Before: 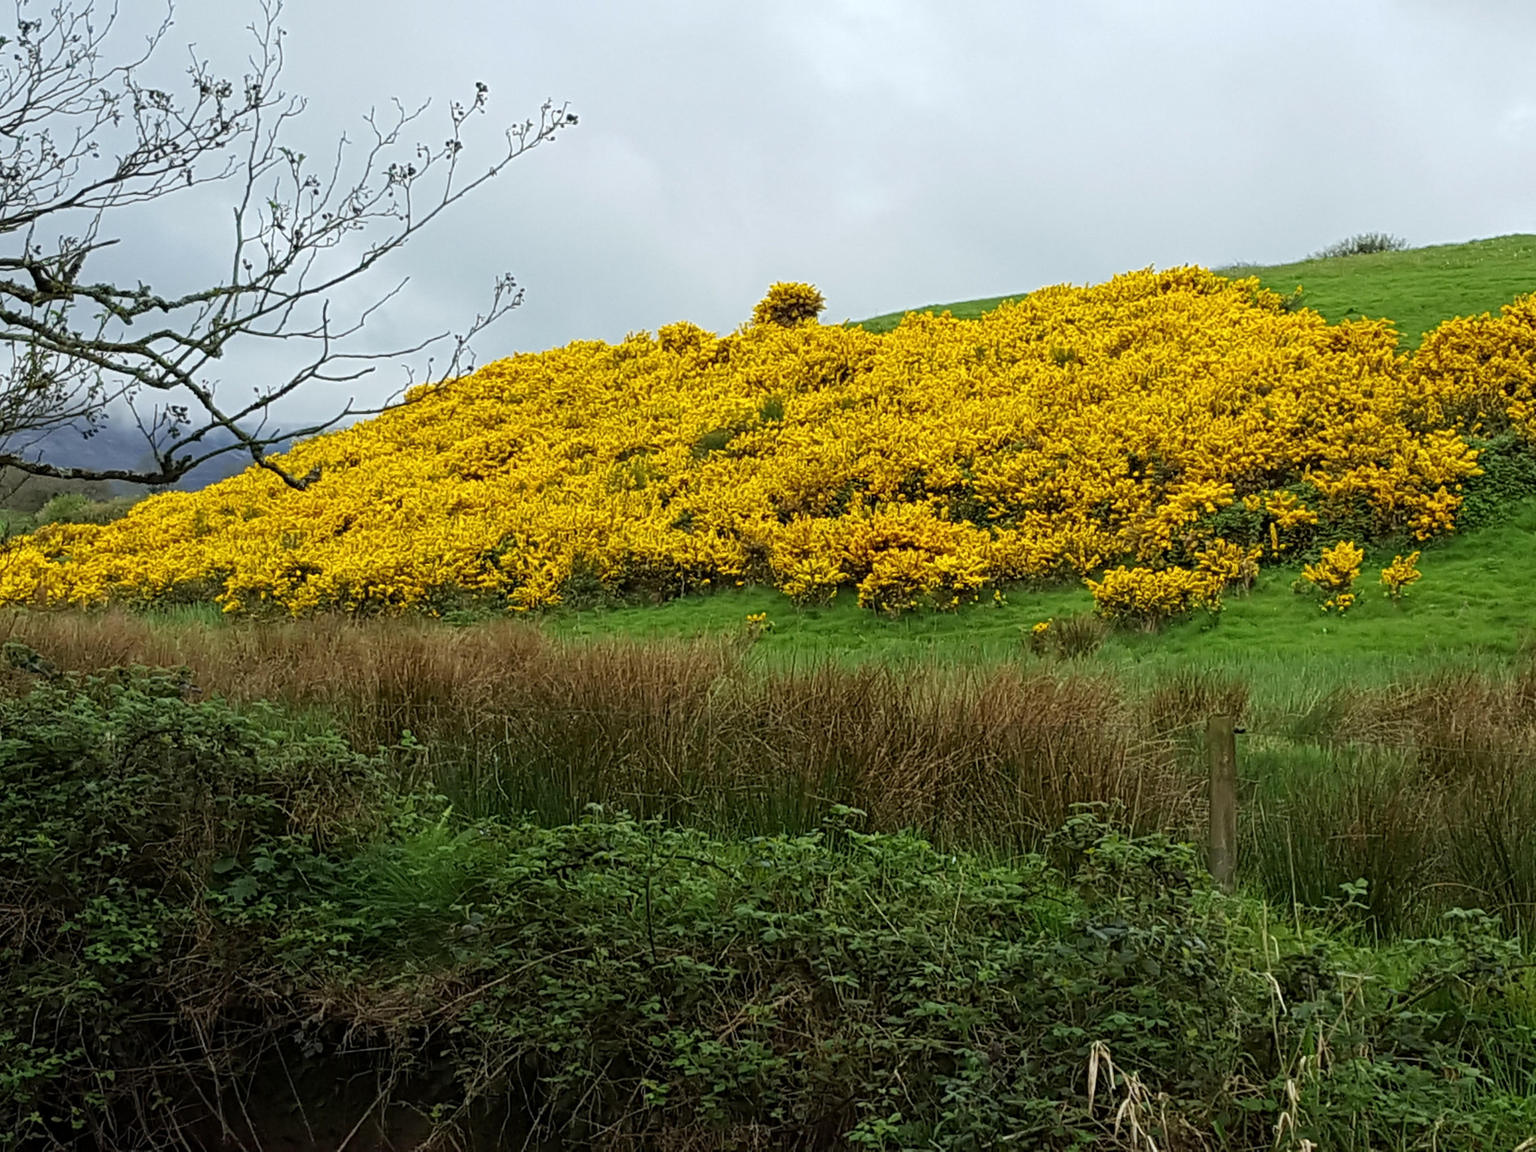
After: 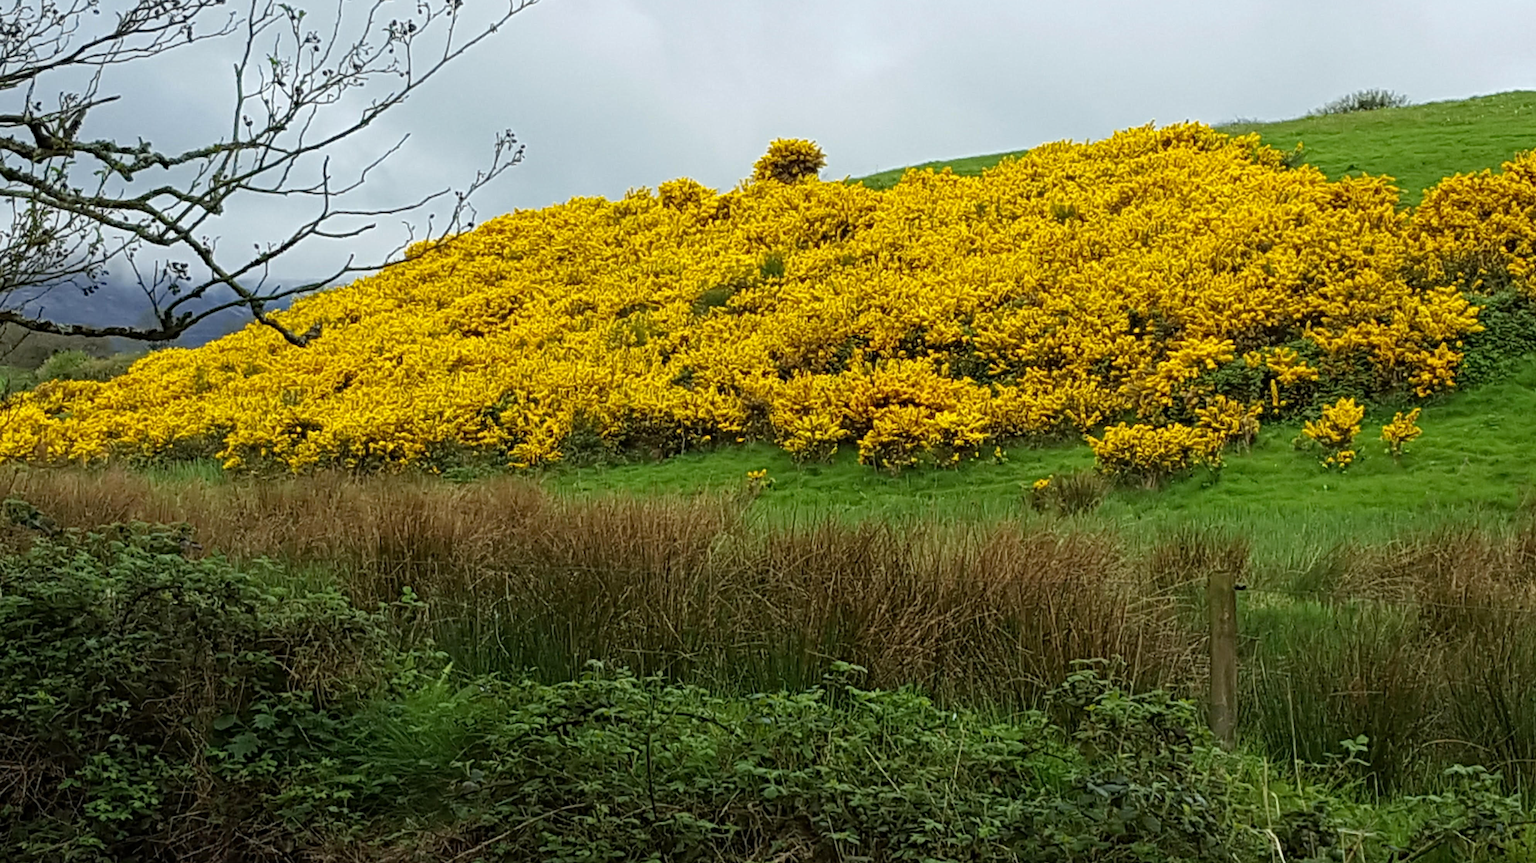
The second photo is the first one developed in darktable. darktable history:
haze removal: compatibility mode true, adaptive false
crop and rotate: top 12.5%, bottom 12.5%
